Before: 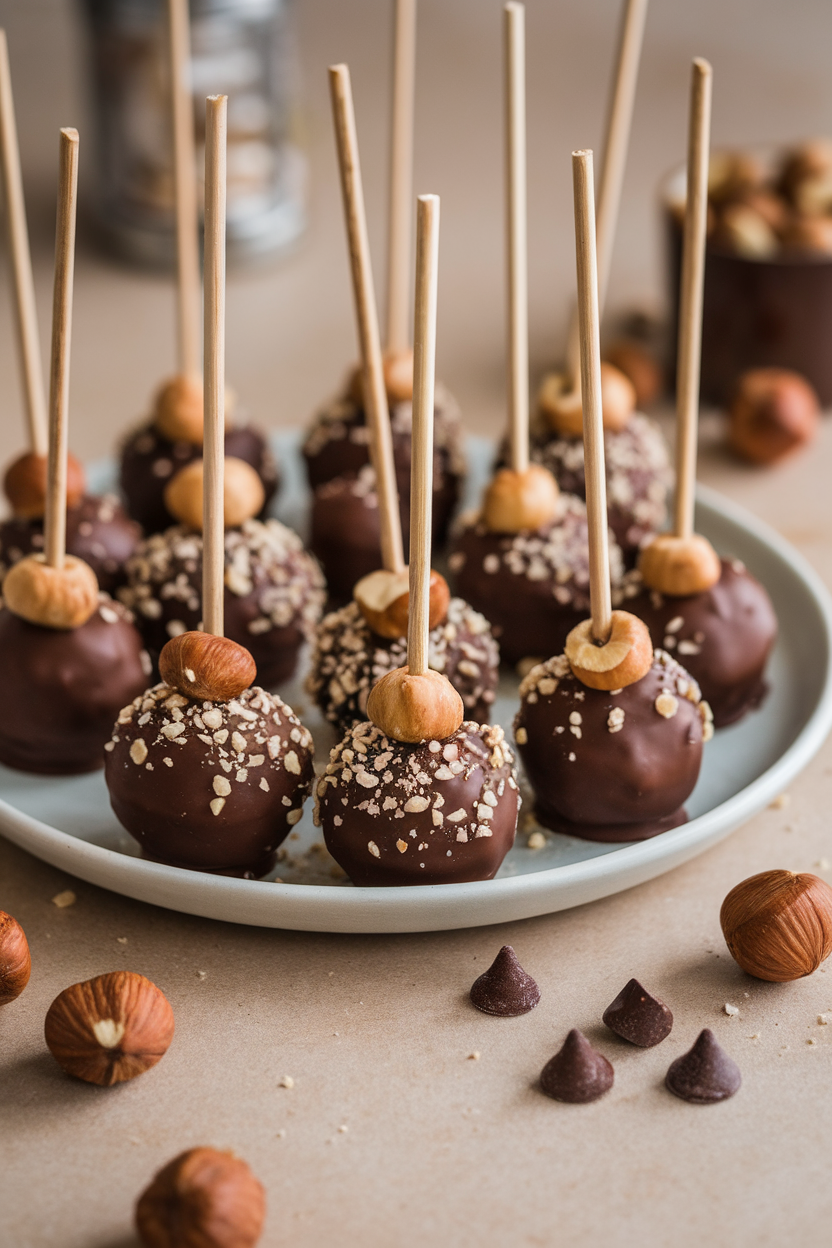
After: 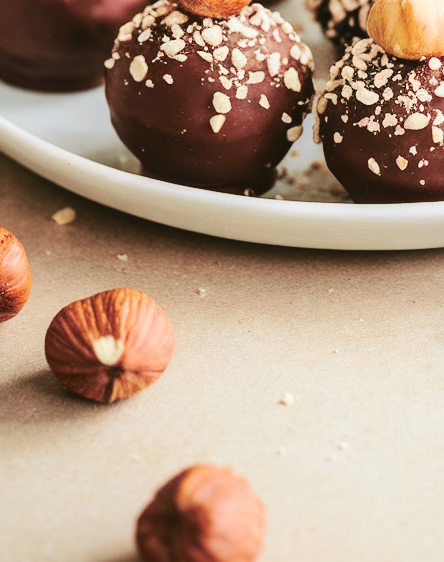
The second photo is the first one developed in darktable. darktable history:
crop and rotate: top 54.778%, right 46.61%, bottom 0.159%
base curve: curves: ch0 [(0, 0.007) (0.028, 0.063) (0.121, 0.311) (0.46, 0.743) (0.859, 0.957) (1, 1)], preserve colors none
tone curve: curves: ch0 [(0.003, 0) (0.066, 0.031) (0.163, 0.112) (0.264, 0.238) (0.395, 0.421) (0.517, 0.56) (0.684, 0.734) (0.791, 0.814) (1, 1)]; ch1 [(0, 0) (0.164, 0.115) (0.337, 0.332) (0.39, 0.398) (0.464, 0.461) (0.501, 0.5) (0.507, 0.5) (0.534, 0.532) (0.577, 0.59) (0.652, 0.681) (0.733, 0.749) (0.811, 0.796) (1, 1)]; ch2 [(0, 0) (0.337, 0.382) (0.464, 0.476) (0.501, 0.502) (0.527, 0.54) (0.551, 0.565) (0.6, 0.59) (0.687, 0.675) (1, 1)], color space Lab, independent channels, preserve colors none
